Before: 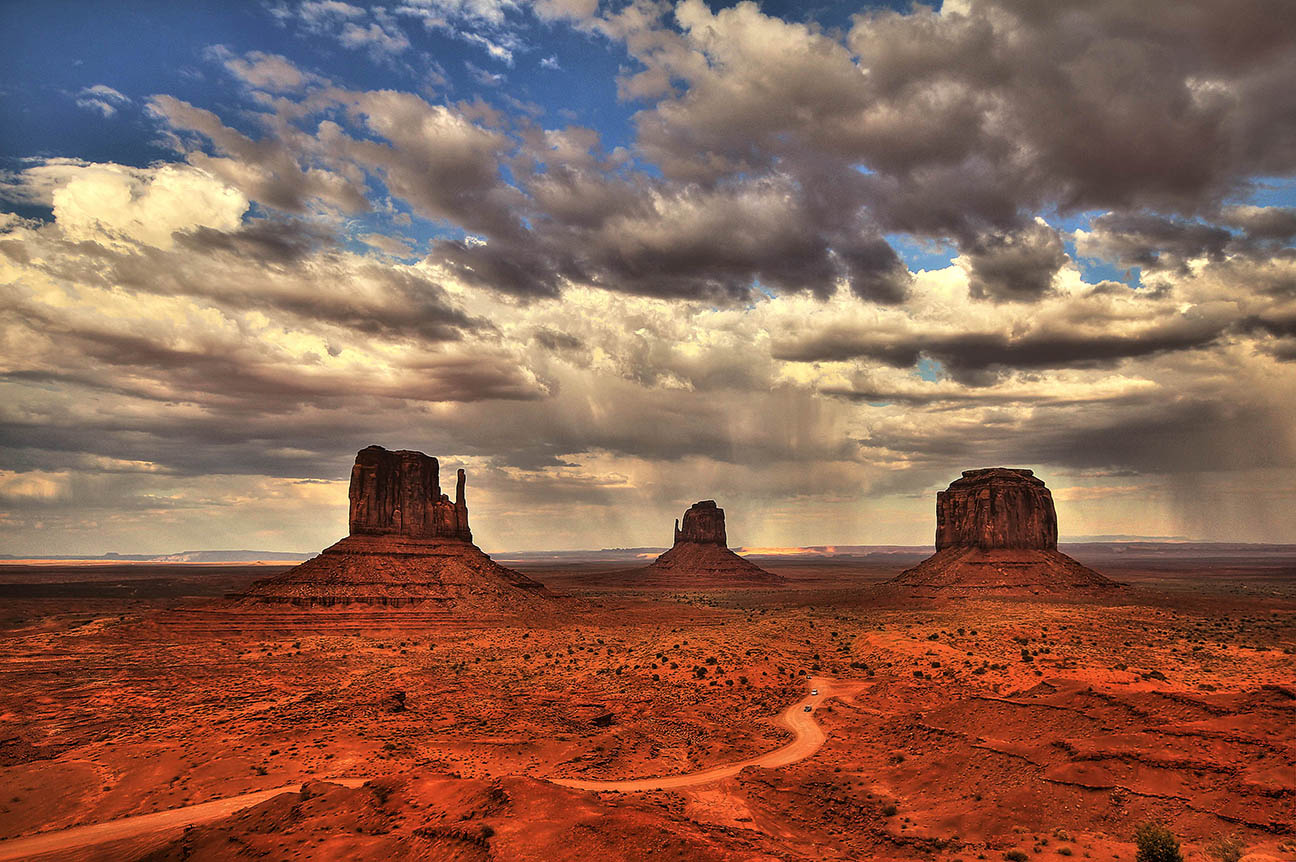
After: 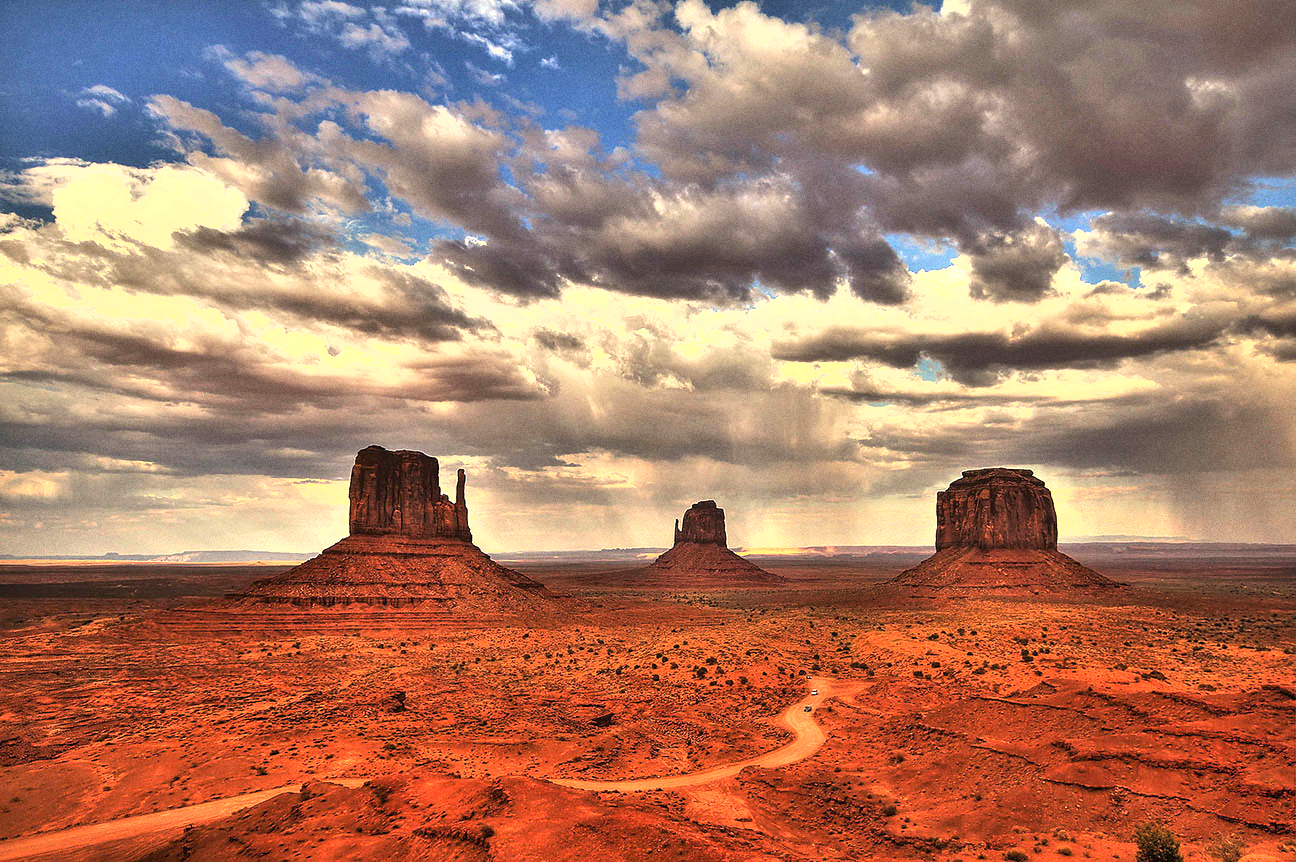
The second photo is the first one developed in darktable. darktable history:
grain: coarseness 0.09 ISO
shadows and highlights: highlights color adjustment 0%, low approximation 0.01, soften with gaussian
exposure: exposure 0.781 EV, compensate highlight preservation false
